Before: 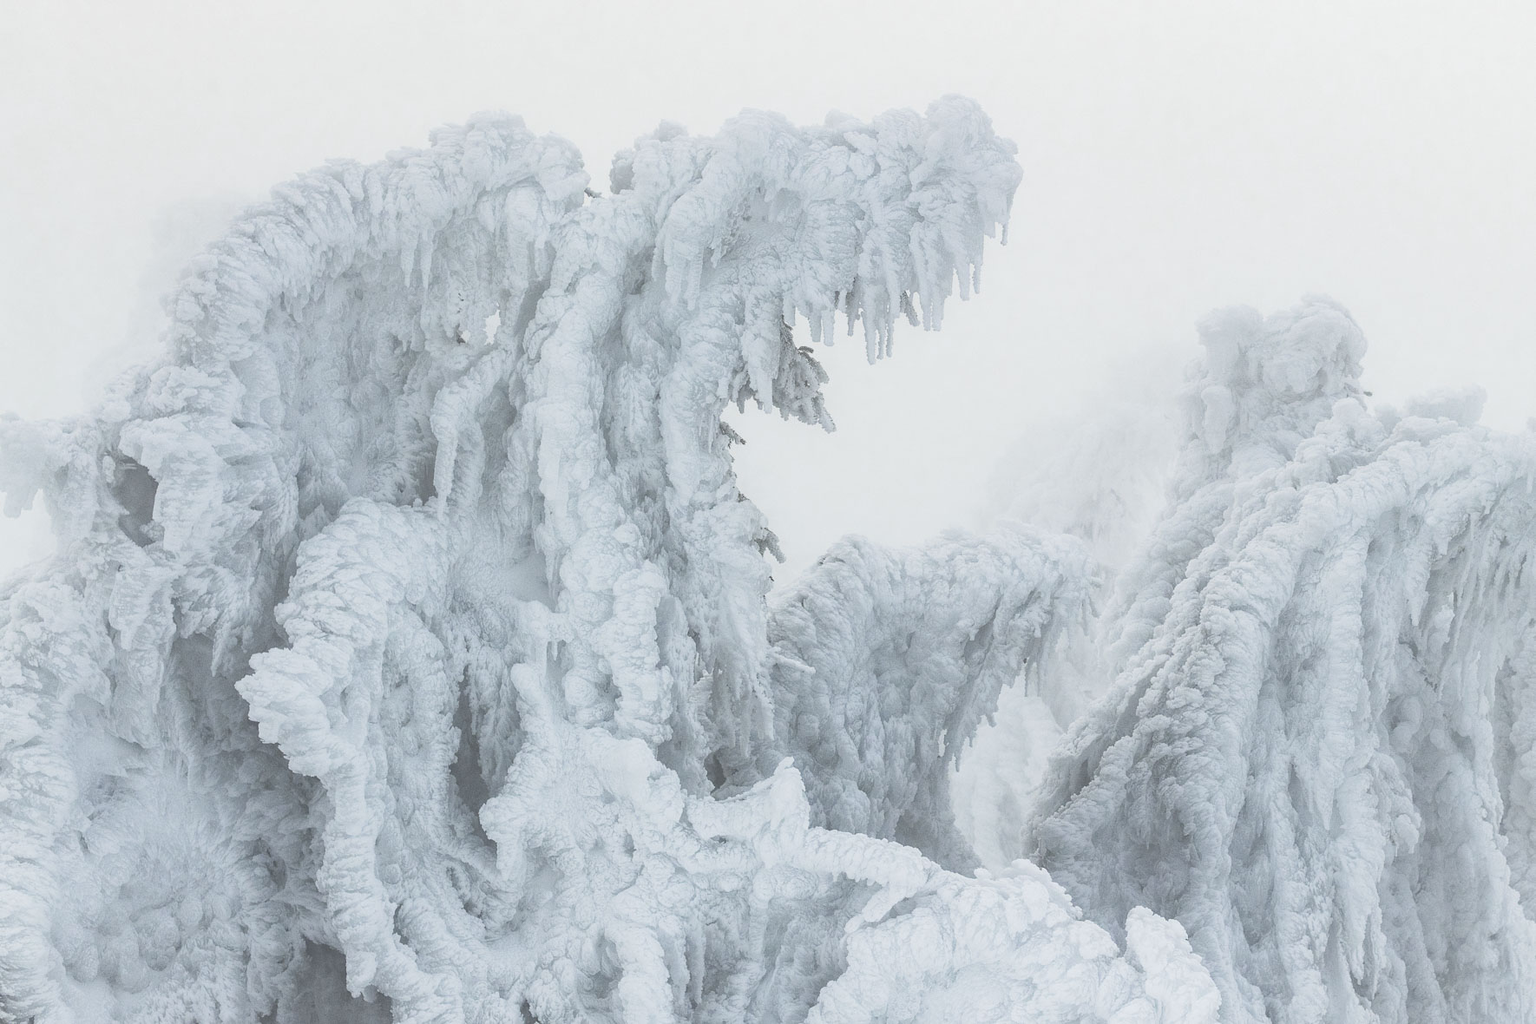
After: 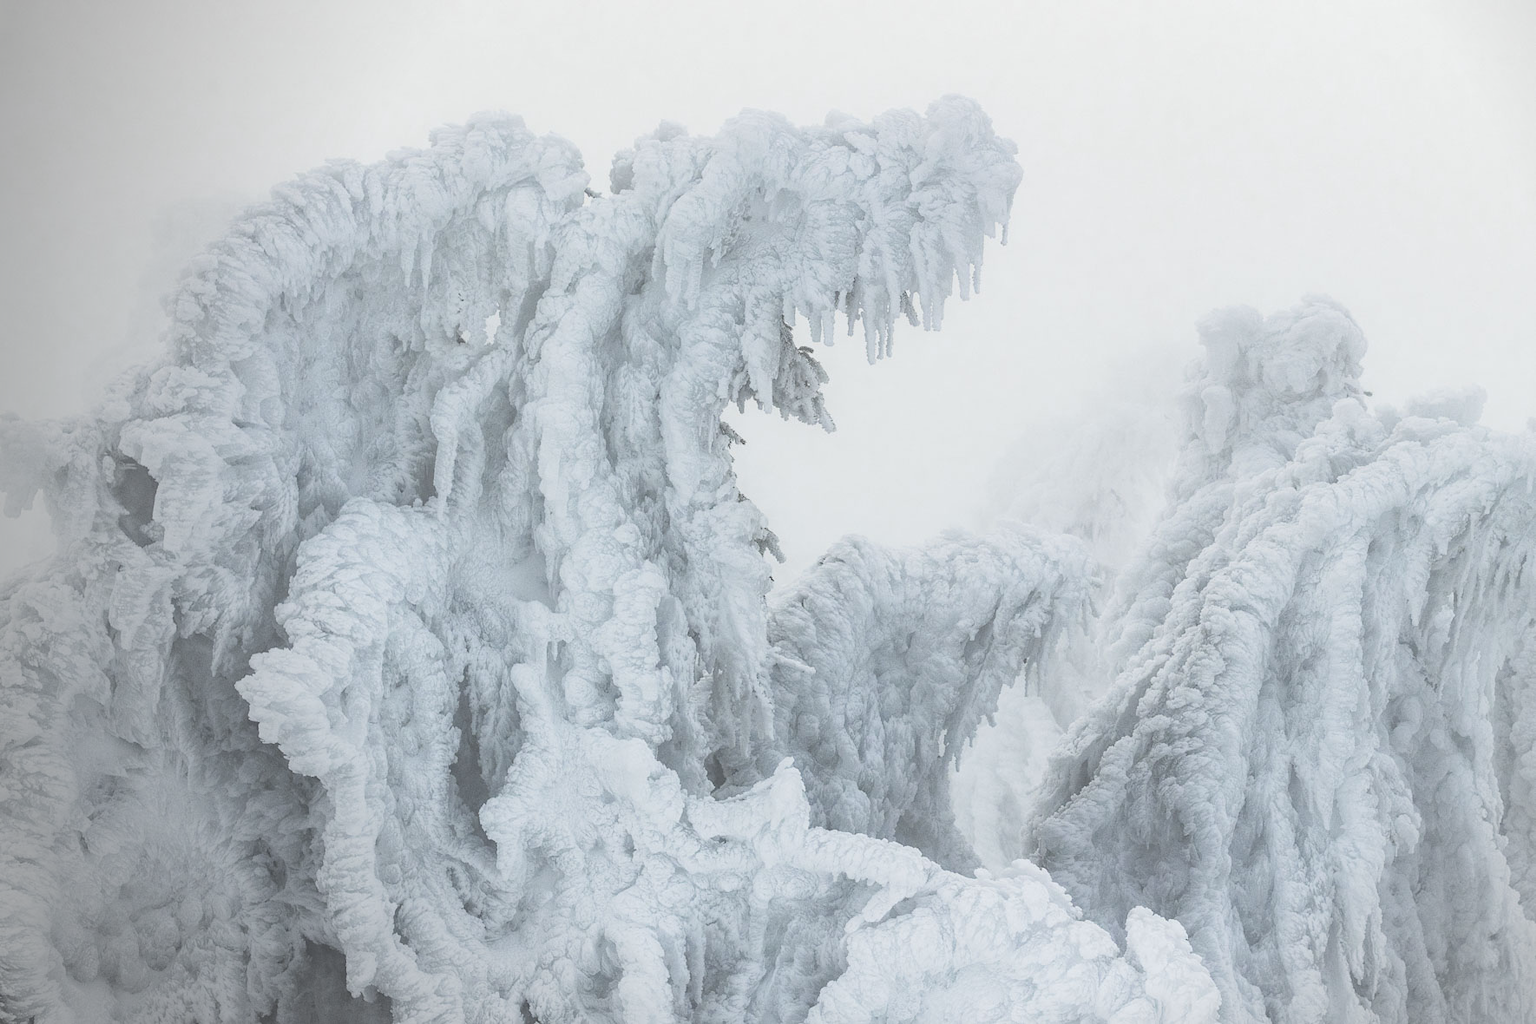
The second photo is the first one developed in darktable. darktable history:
vignetting: center (0.218, -0.231), unbound false
